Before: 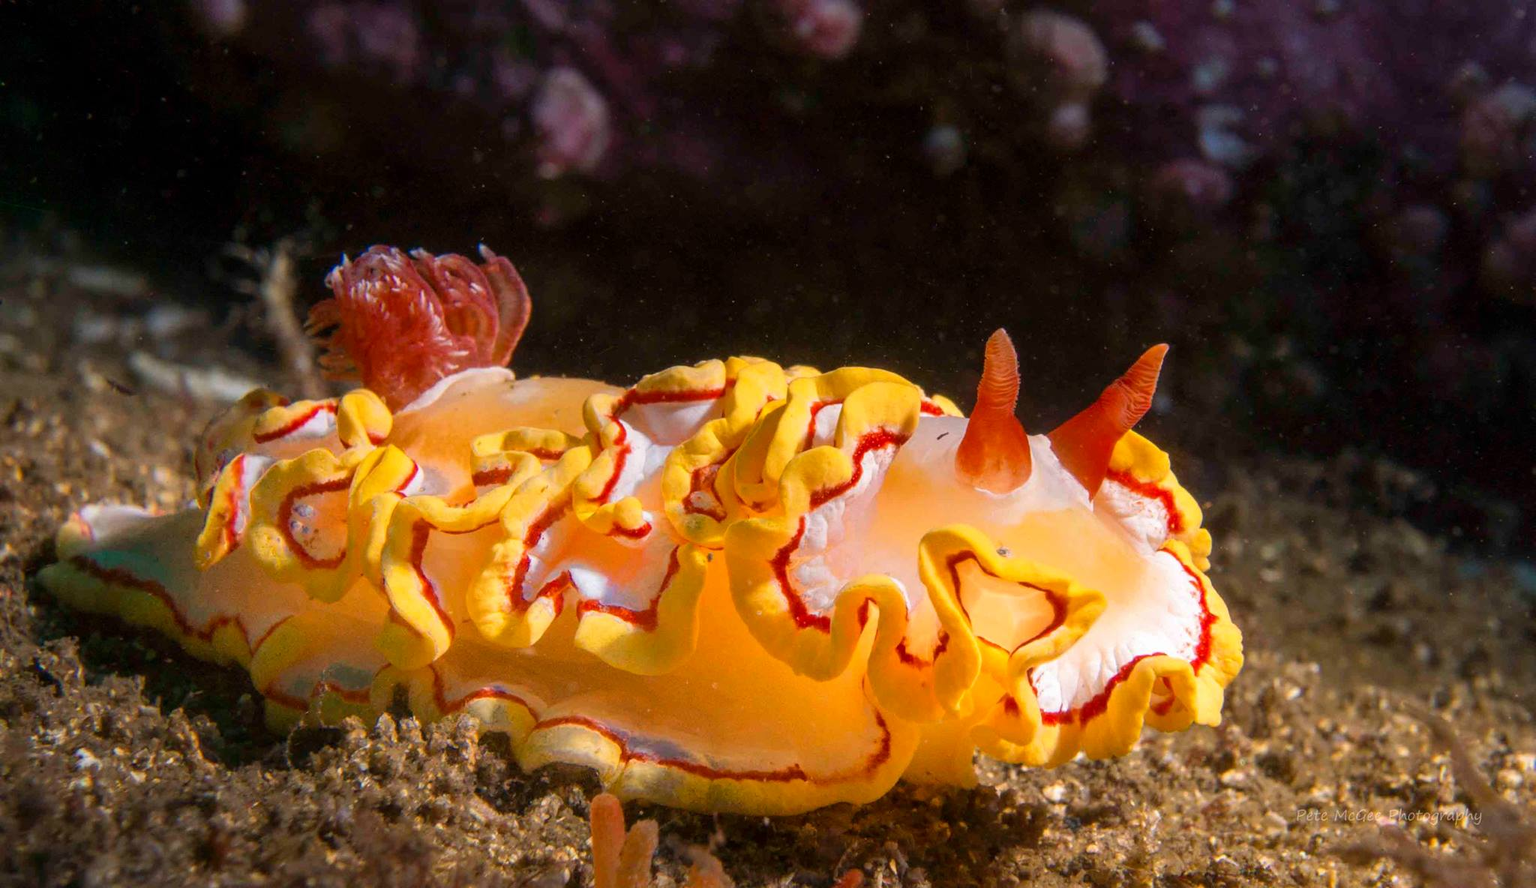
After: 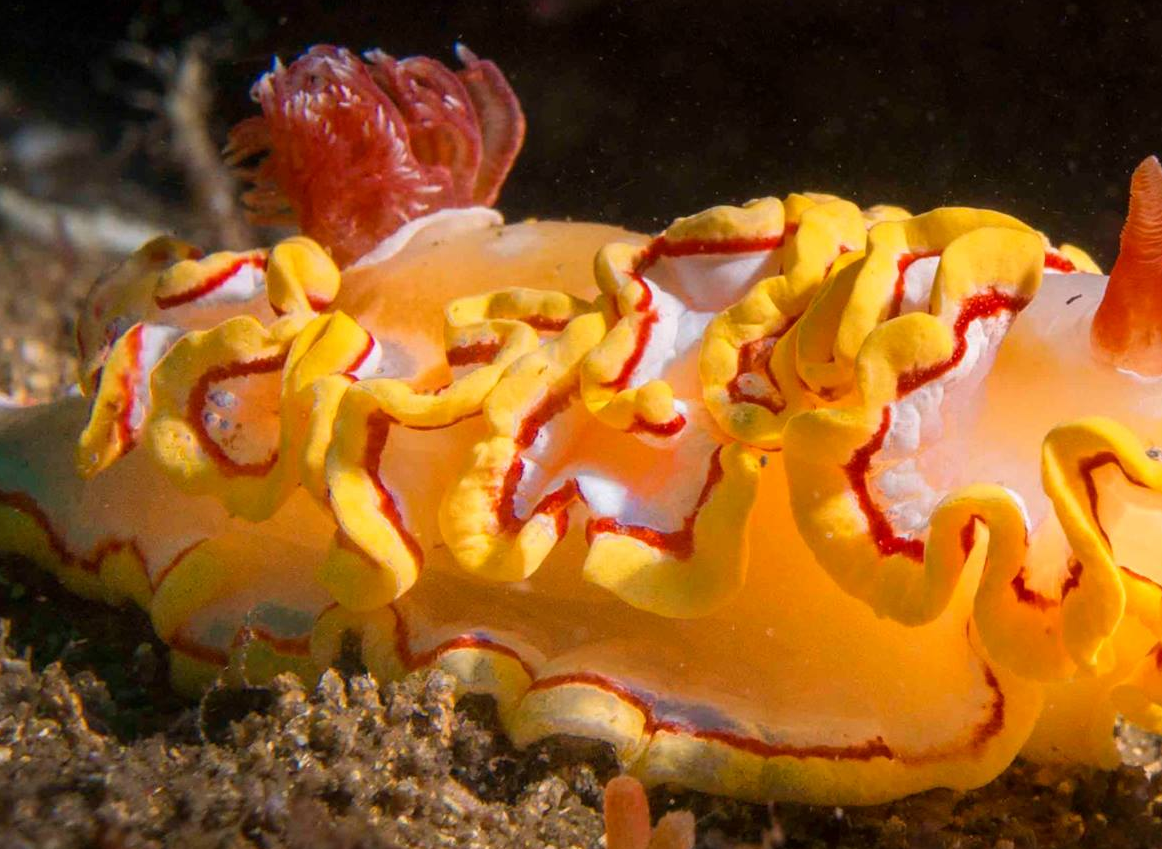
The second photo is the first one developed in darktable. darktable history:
crop: left 8.978%, top 23.867%, right 34.276%, bottom 4.406%
